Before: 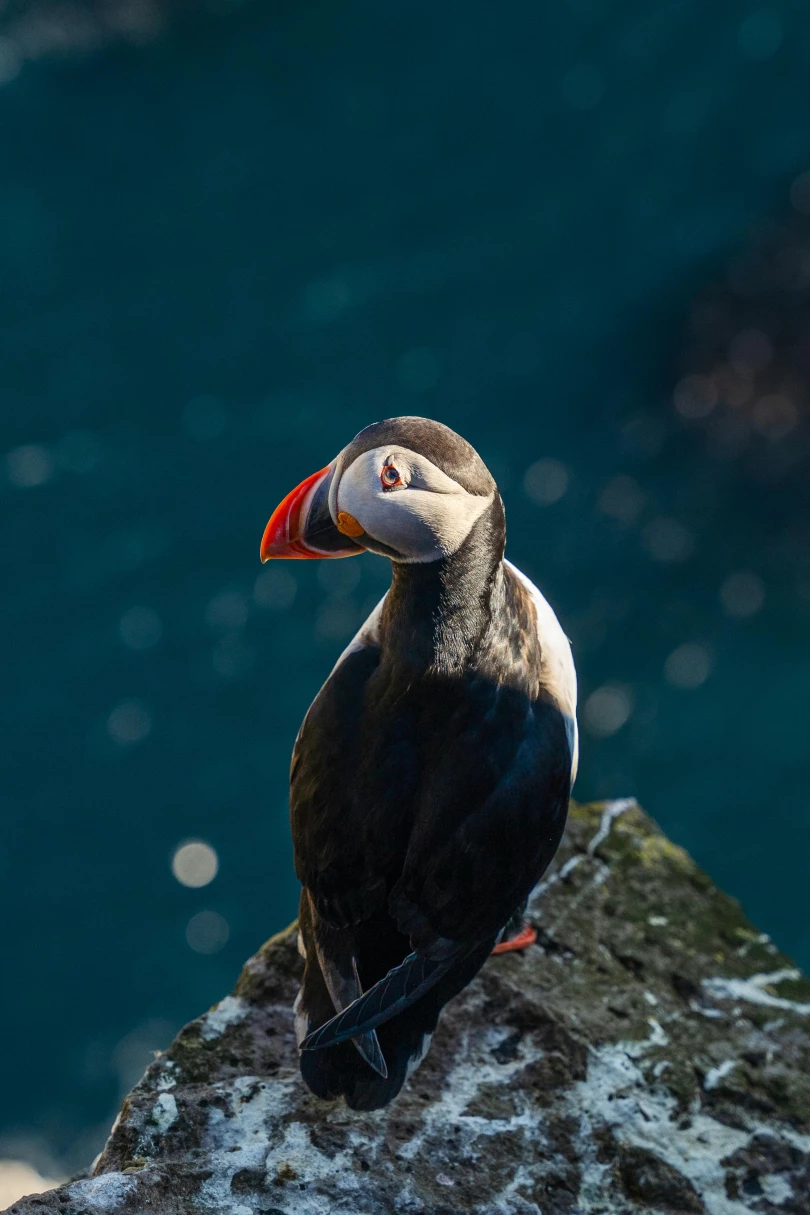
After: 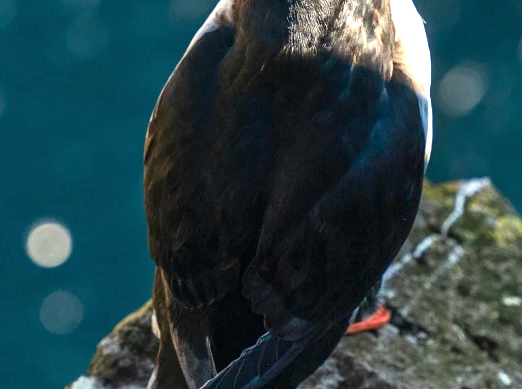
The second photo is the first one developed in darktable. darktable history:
crop: left 18.026%, top 51.031%, right 17.479%, bottom 16.878%
exposure: exposure 0.95 EV, compensate highlight preservation false
